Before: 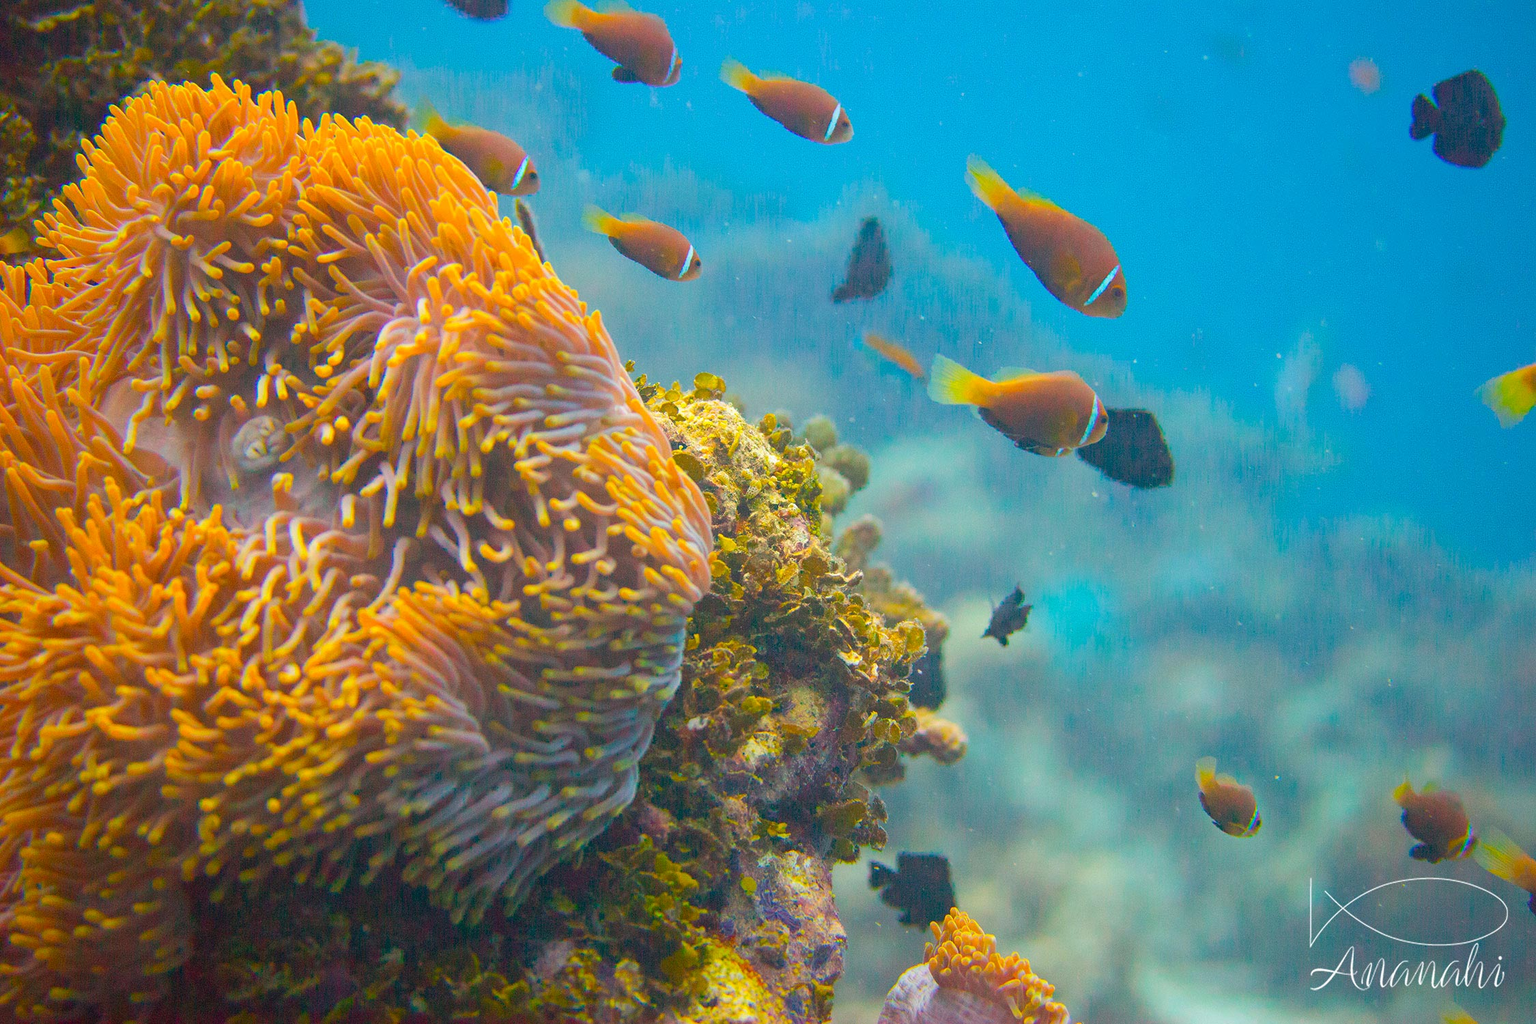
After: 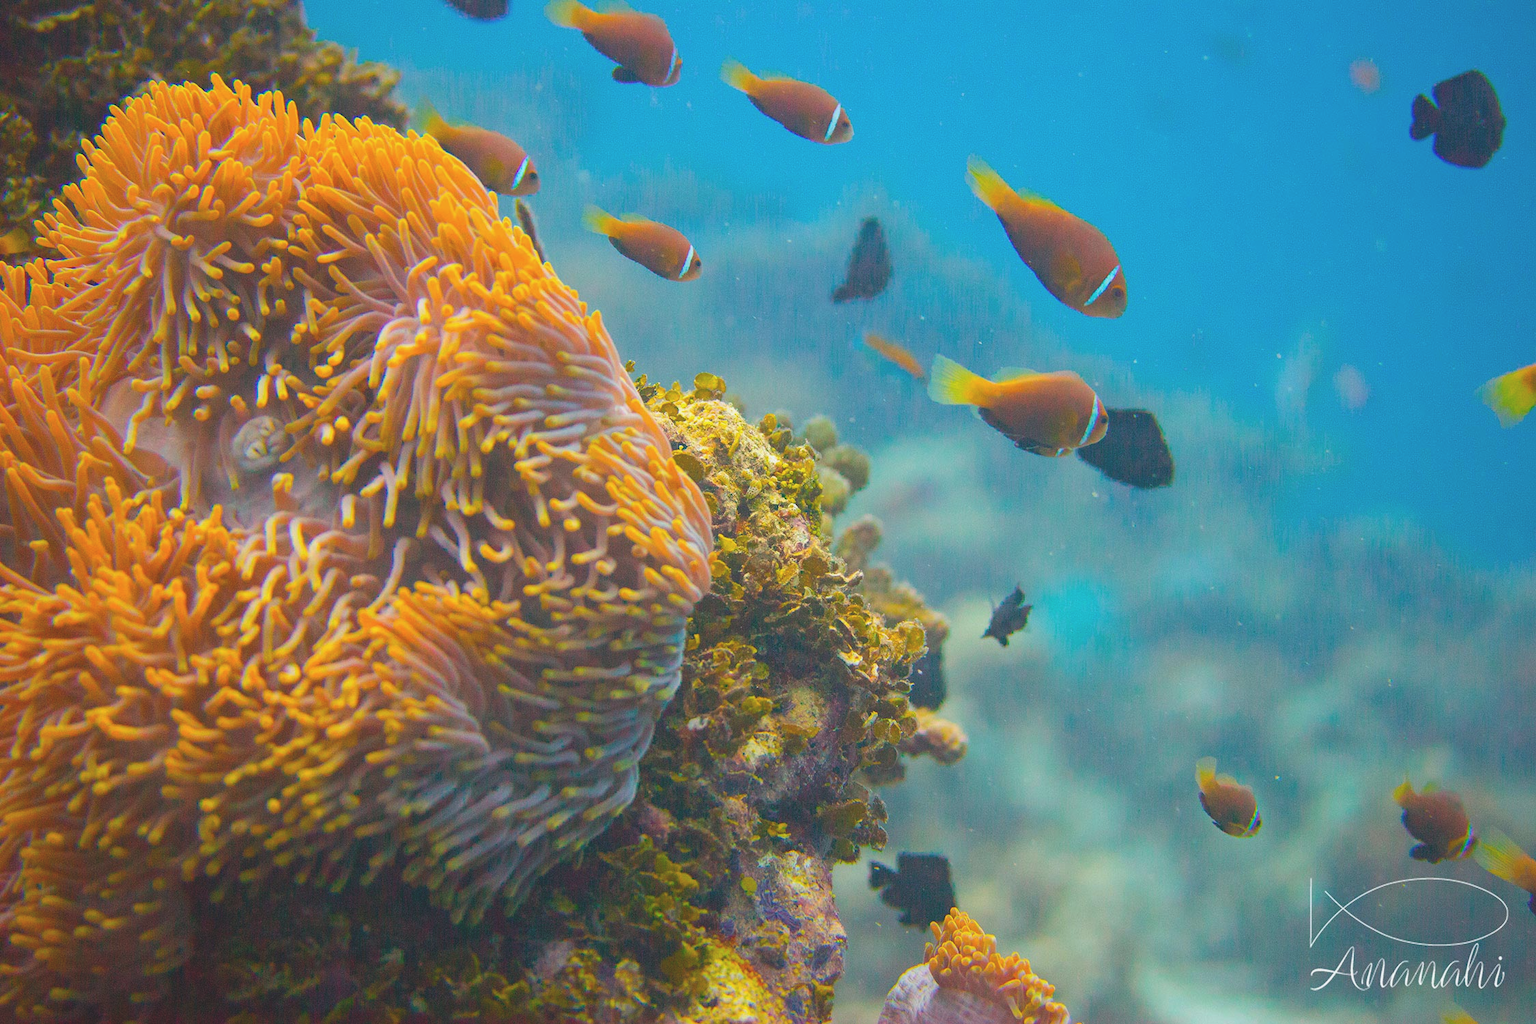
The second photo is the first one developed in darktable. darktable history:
exposure: black level correction -0.015, exposure -0.133 EV, compensate exposure bias true, compensate highlight preservation false
